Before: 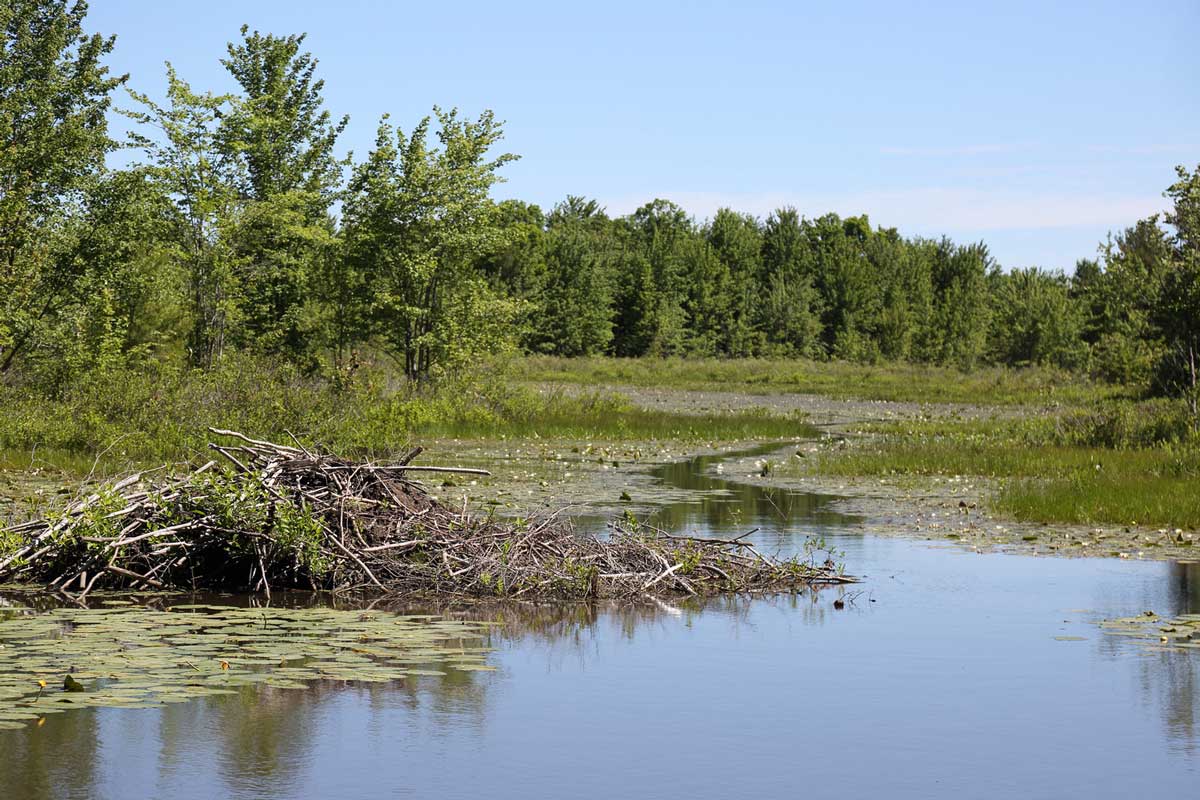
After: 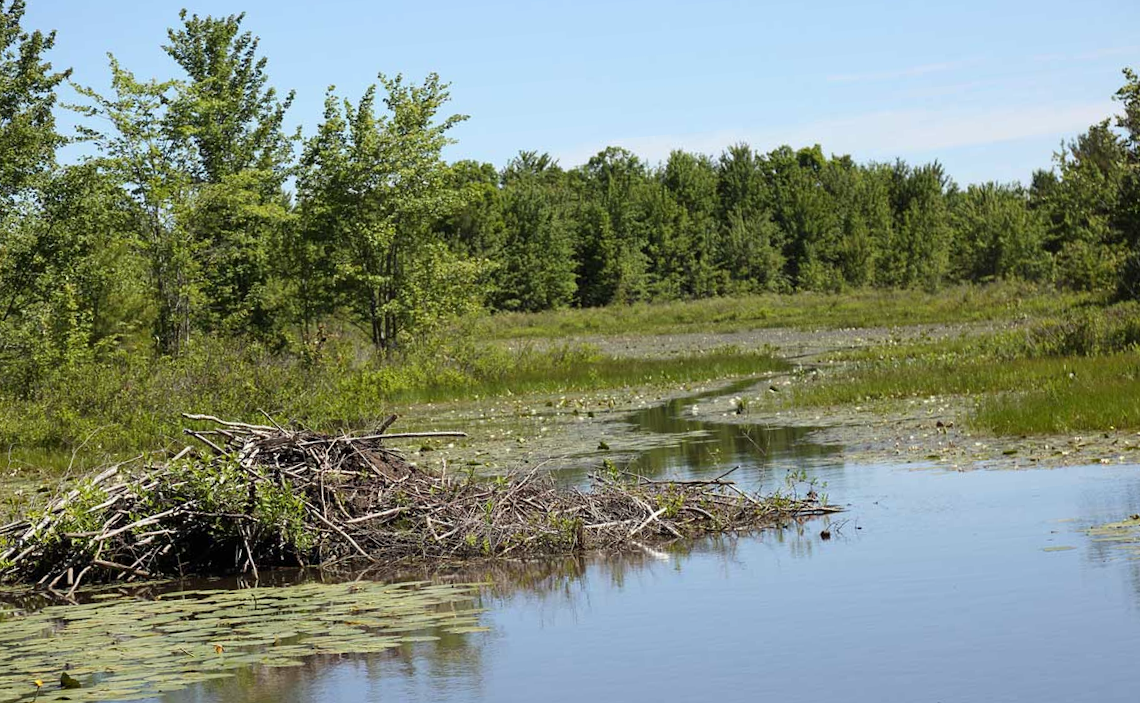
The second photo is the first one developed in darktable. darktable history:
color correction: highlights a* -2.68, highlights b* 2.57
rotate and perspective: rotation -5°, crop left 0.05, crop right 0.952, crop top 0.11, crop bottom 0.89
